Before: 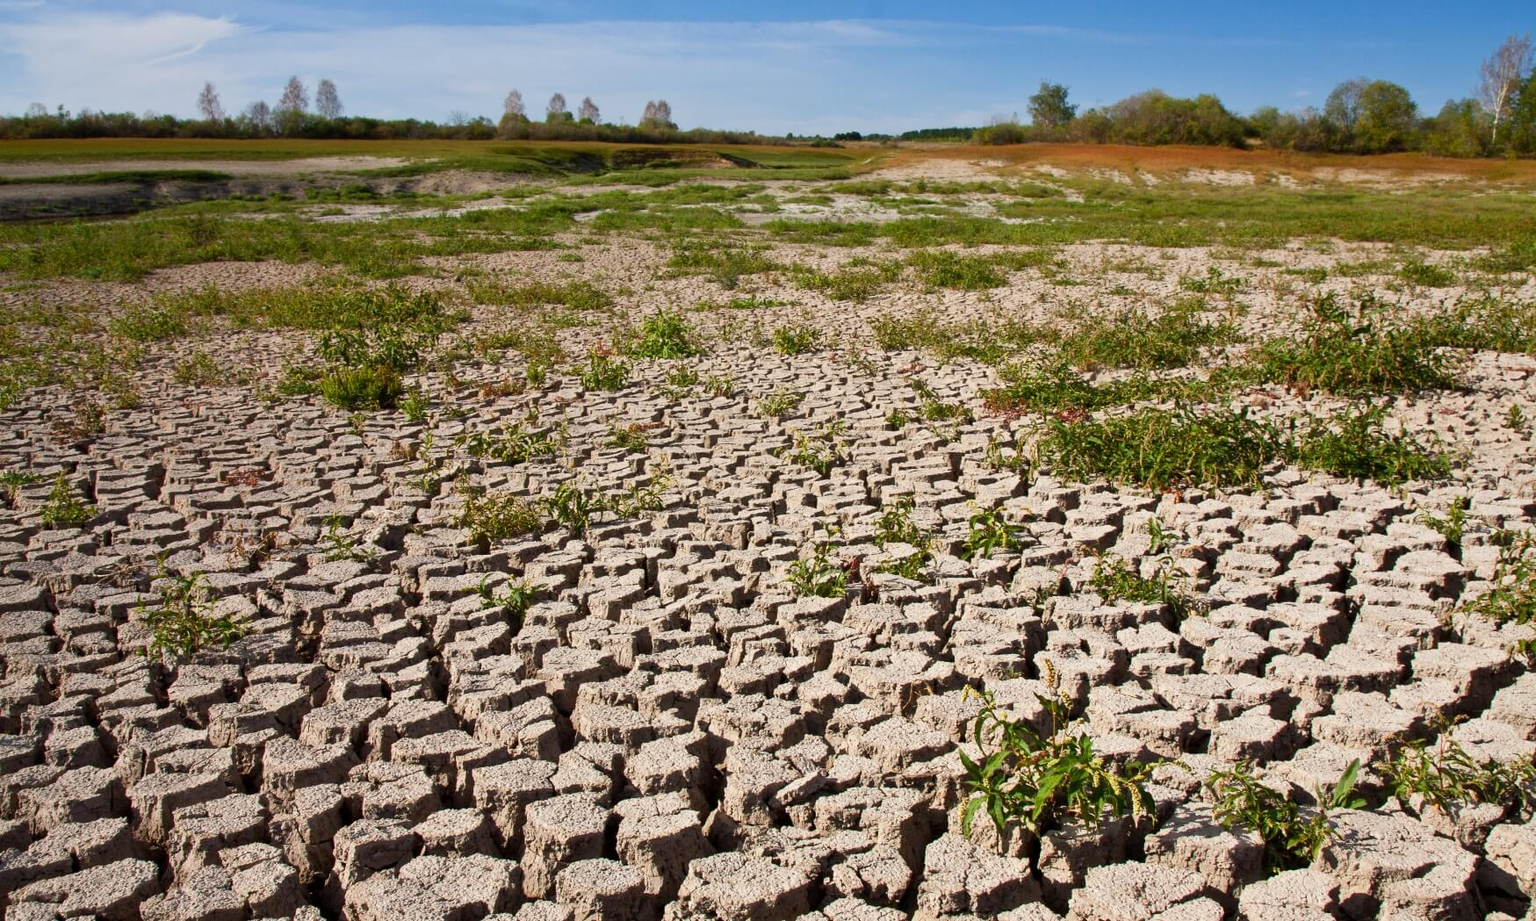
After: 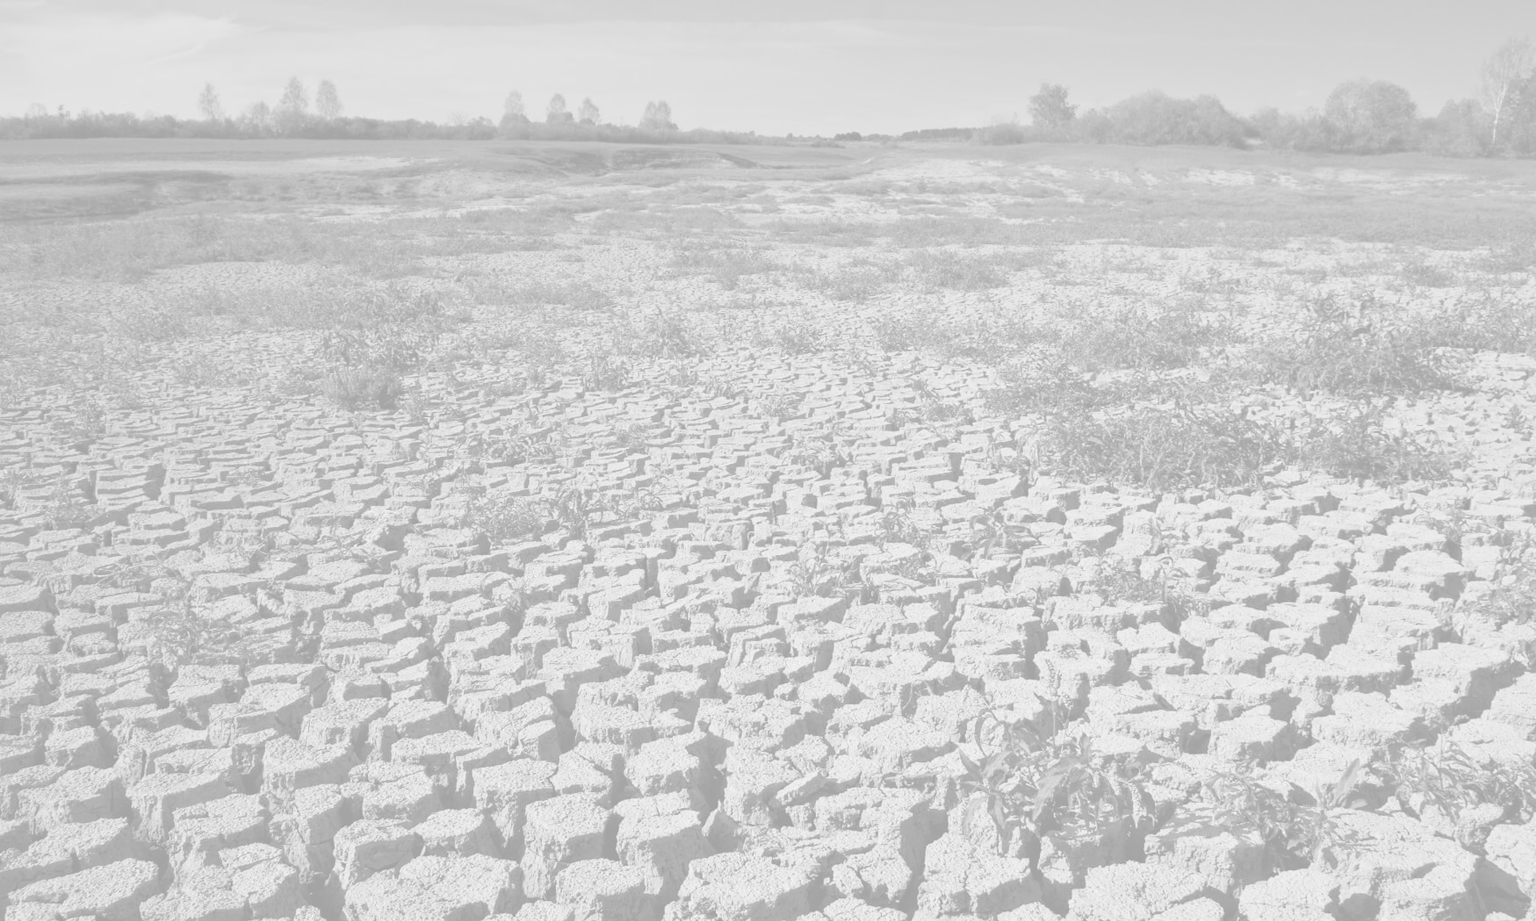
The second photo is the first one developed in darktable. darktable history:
colorize: hue 331.2°, saturation 69%, source mix 30.28%, lightness 69.02%, version 1
shadows and highlights: shadows 43.71, white point adjustment -1.46, soften with gaussian
monochrome: on, module defaults
